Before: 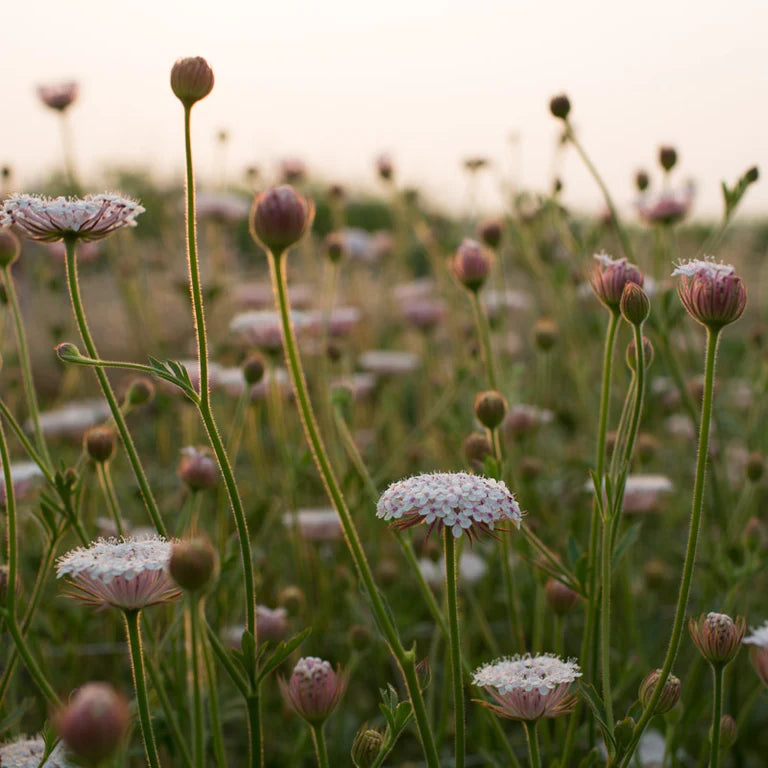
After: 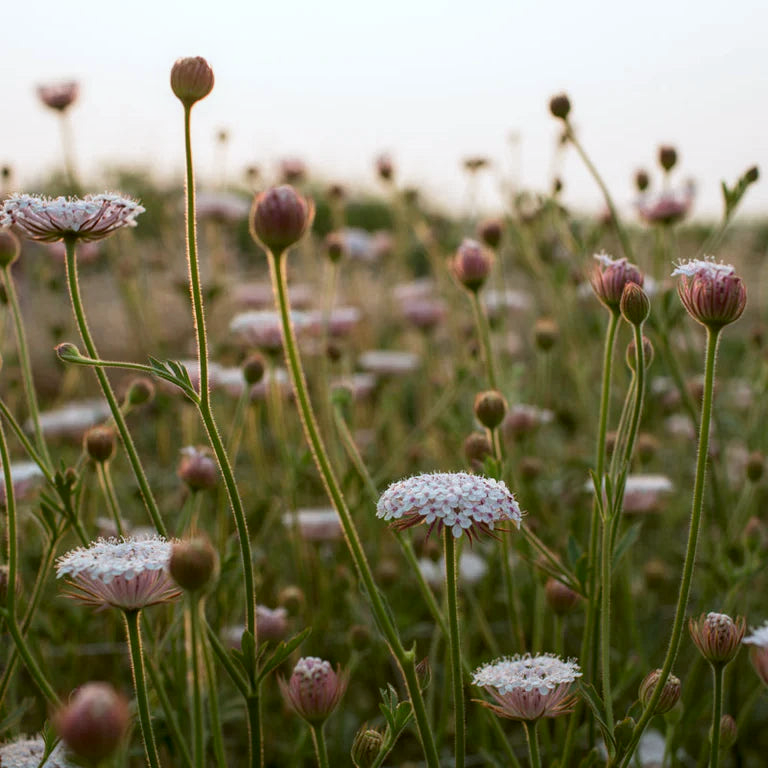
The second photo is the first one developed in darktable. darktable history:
local contrast: on, module defaults
color correction: highlights a* -3.34, highlights b* -6.95, shadows a* 2.95, shadows b* 5.24
